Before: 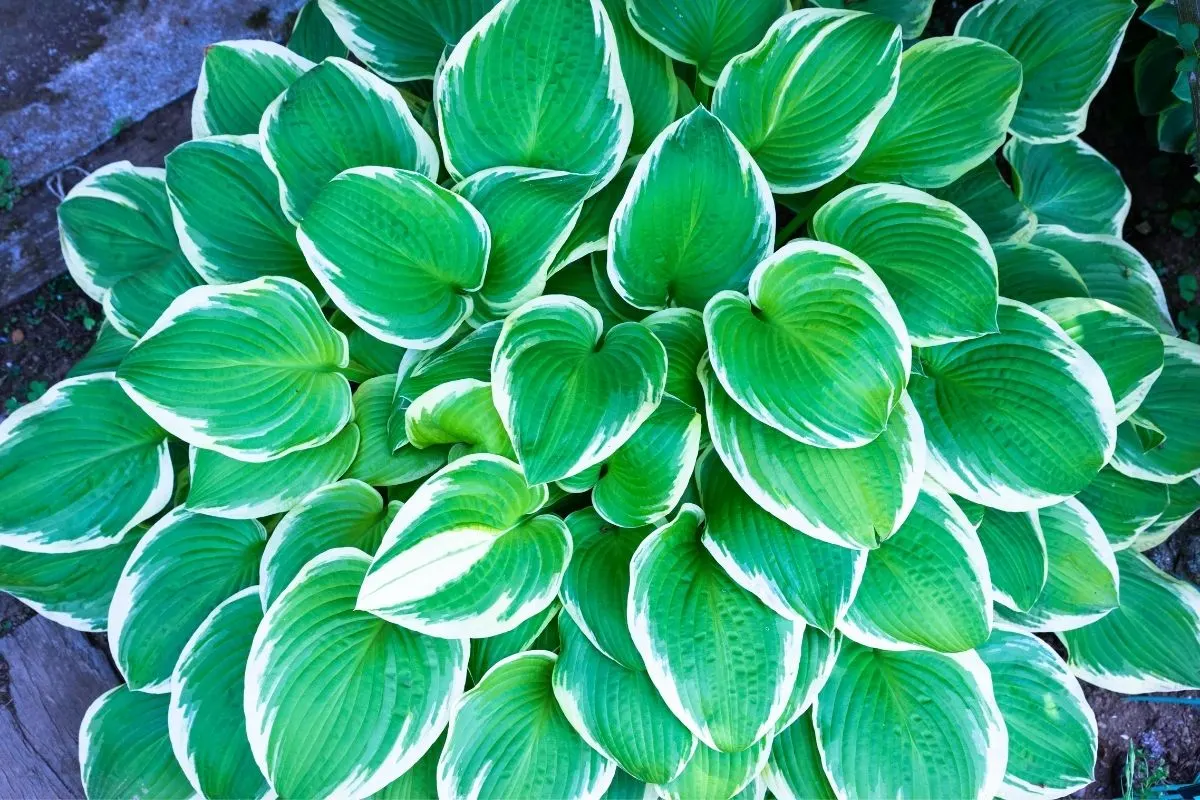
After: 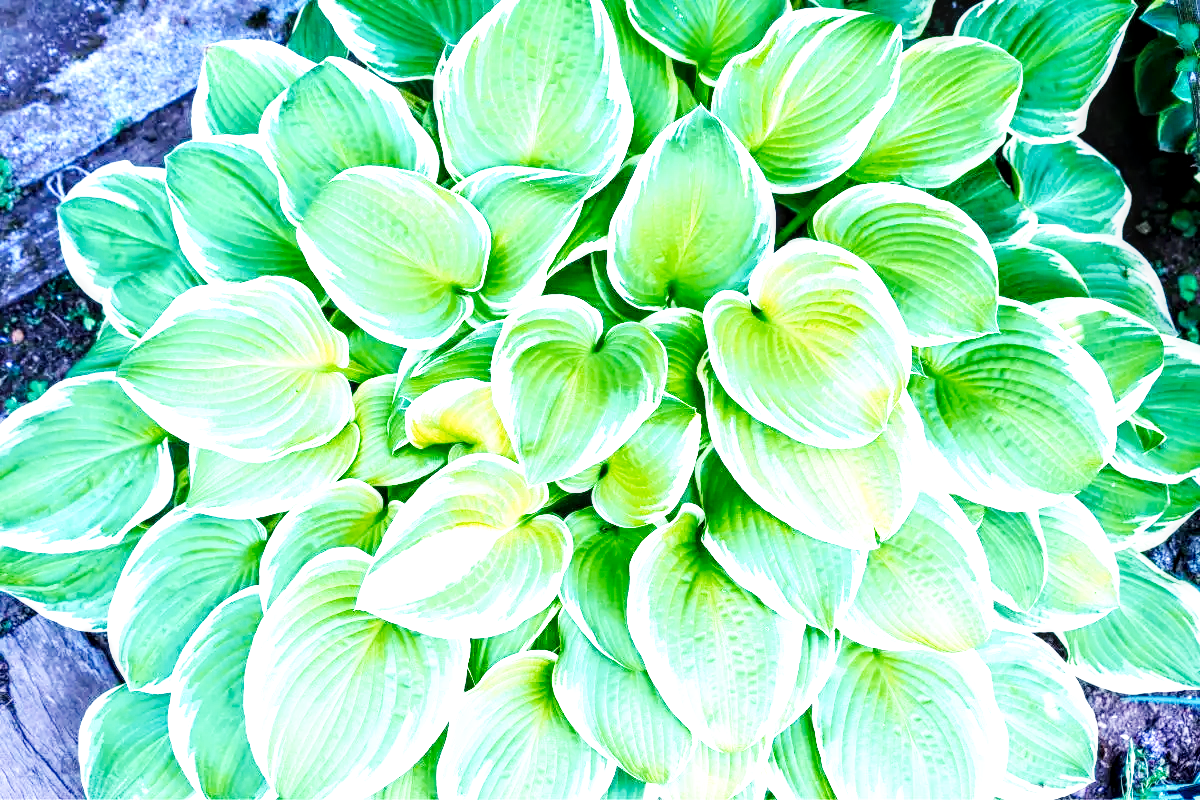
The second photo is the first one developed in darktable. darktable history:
exposure: black level correction 0, exposure 0.695 EV, compensate exposure bias true, compensate highlight preservation false
local contrast: detail 150%
base curve: curves: ch0 [(0, 0) (0.007, 0.004) (0.027, 0.03) (0.046, 0.07) (0.207, 0.54) (0.442, 0.872) (0.673, 0.972) (1, 1)], preserve colors none
color zones: curves: ch1 [(0, 0.455) (0.063, 0.455) (0.286, 0.495) (0.429, 0.5) (0.571, 0.5) (0.714, 0.5) (0.857, 0.5) (1, 0.455)]; ch2 [(0, 0.532) (0.063, 0.521) (0.233, 0.447) (0.429, 0.489) (0.571, 0.5) (0.714, 0.5) (0.857, 0.5) (1, 0.532)]
